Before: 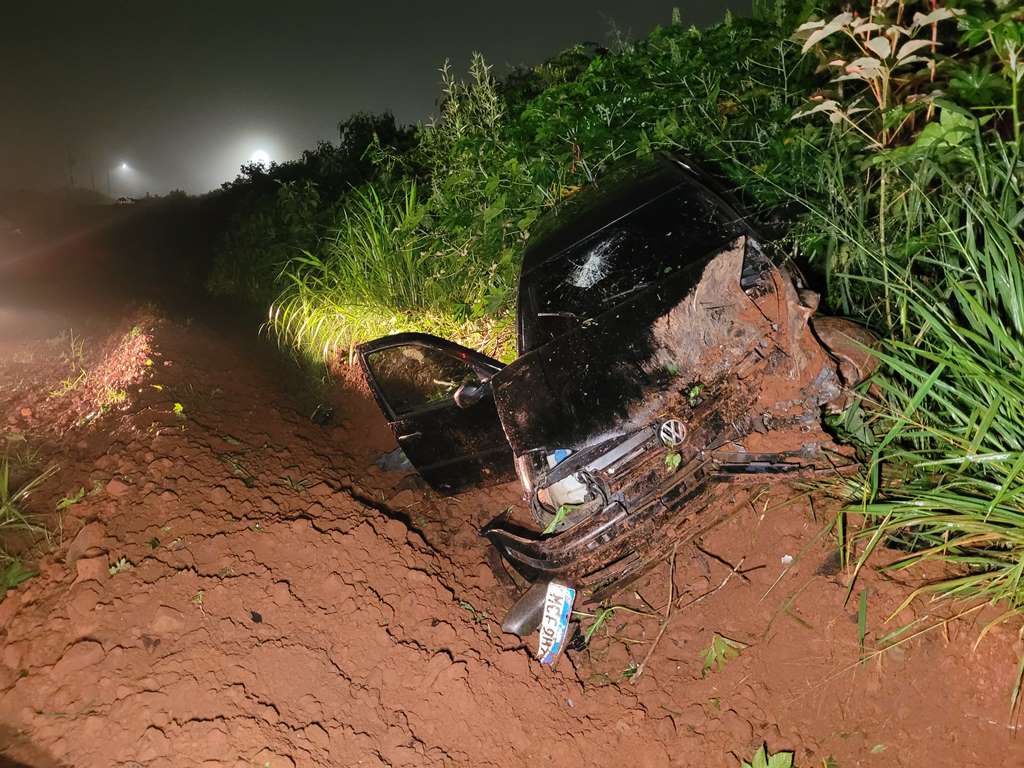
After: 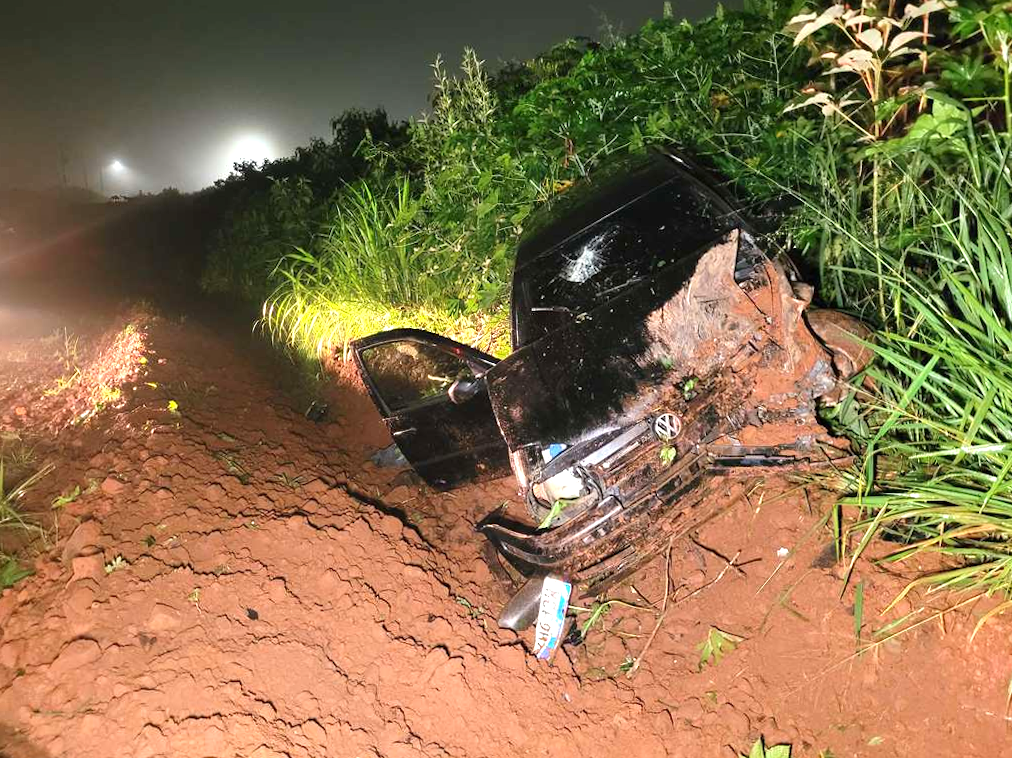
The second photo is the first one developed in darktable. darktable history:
exposure: black level correction 0, exposure 0.9 EV, compensate exposure bias true, compensate highlight preservation false
rotate and perspective: rotation -0.45°, automatic cropping original format, crop left 0.008, crop right 0.992, crop top 0.012, crop bottom 0.988
